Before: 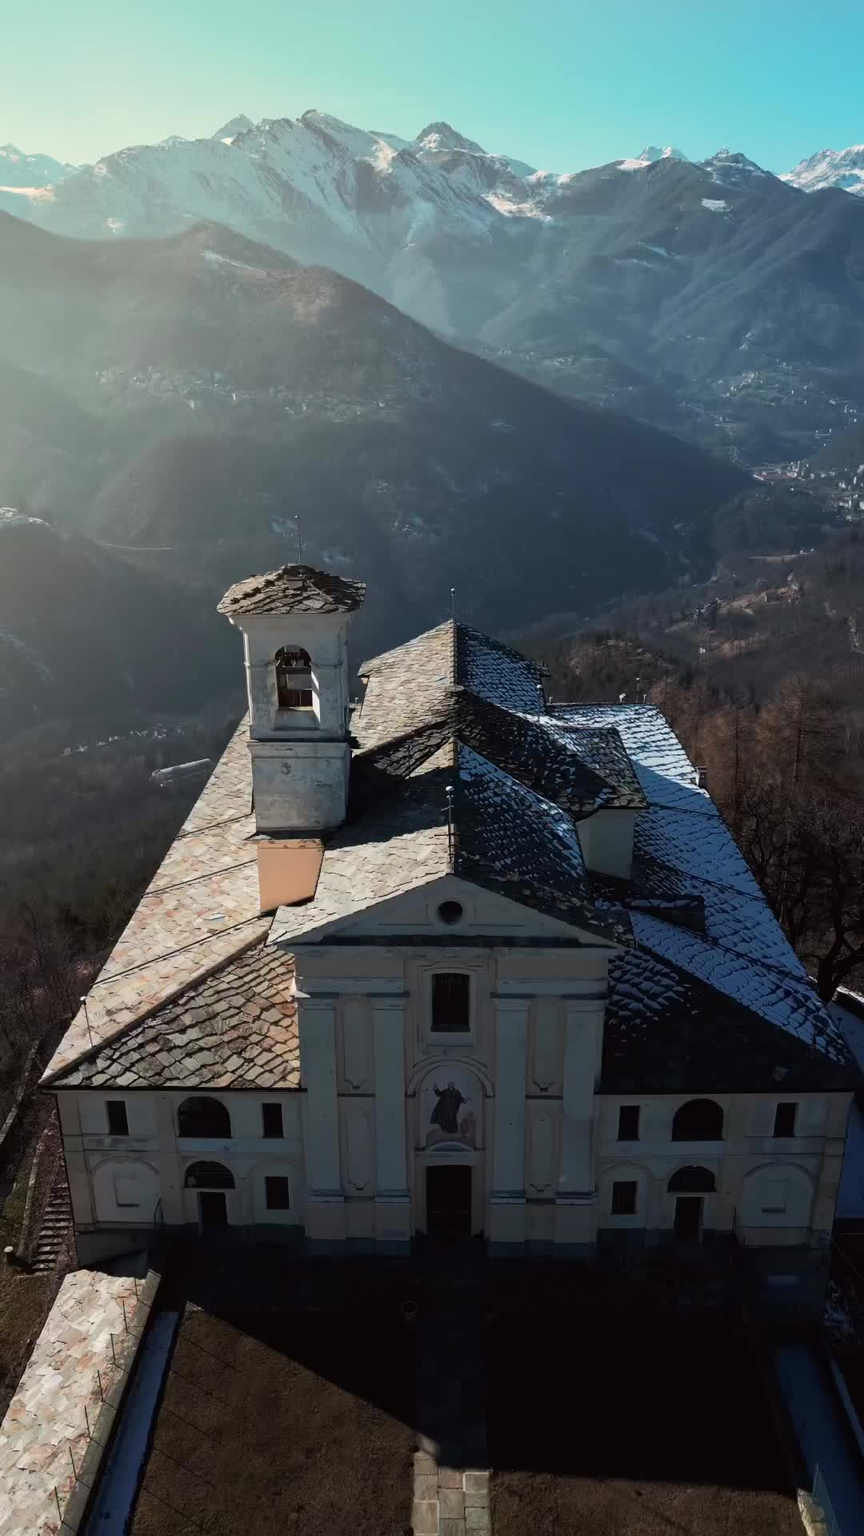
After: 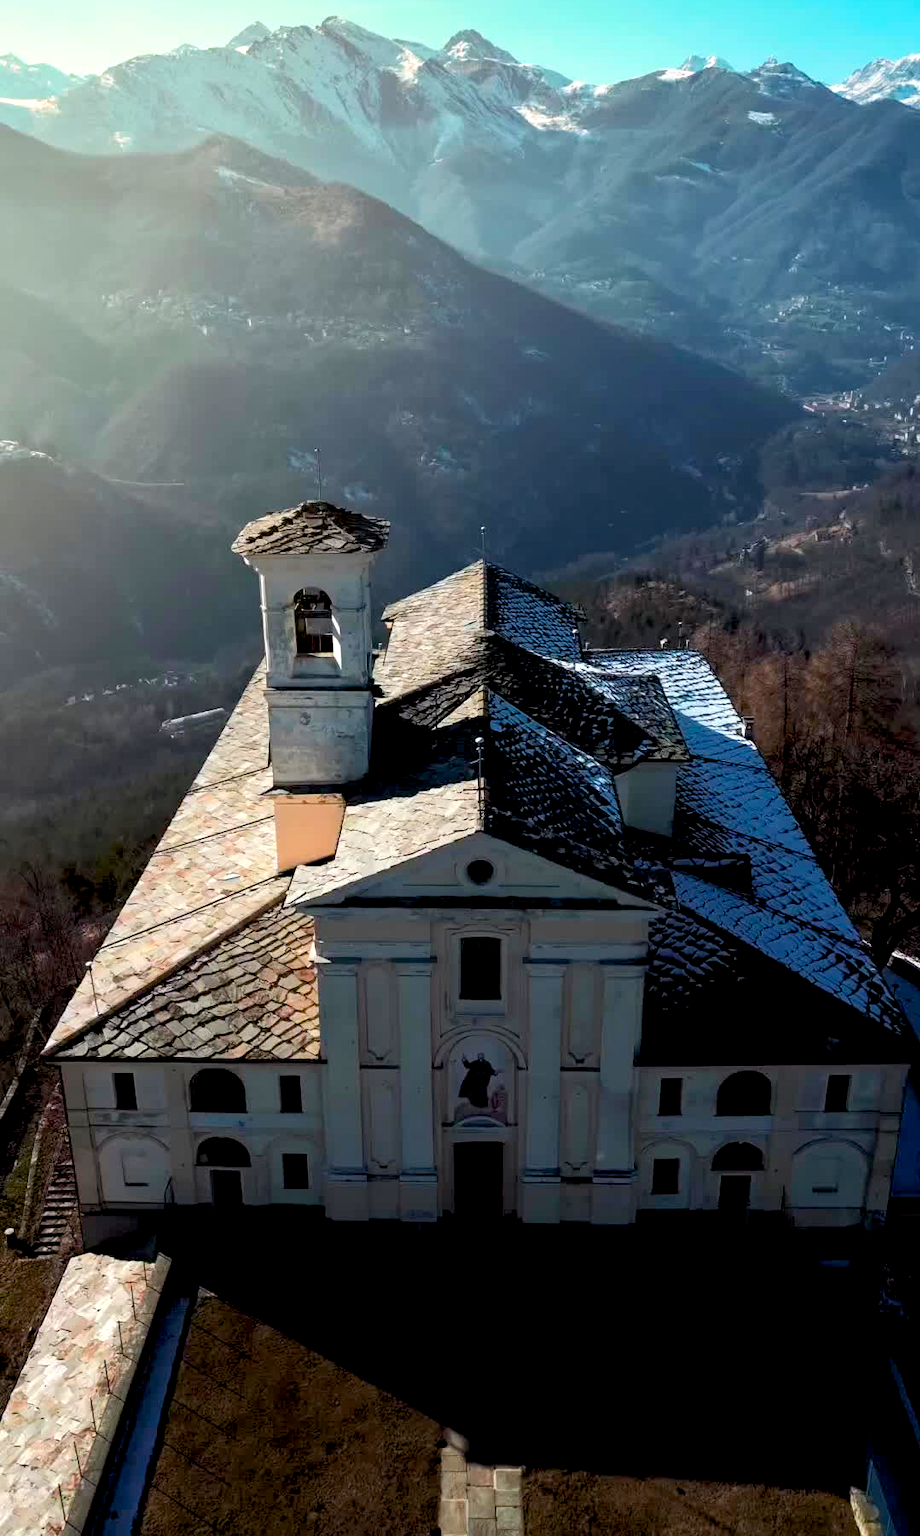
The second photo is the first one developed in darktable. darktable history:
crop and rotate: top 6.197%
color balance rgb: global offset › luminance -0.866%, perceptual saturation grading › global saturation 25.646%, perceptual brilliance grading › global brilliance 9.726%, perceptual brilliance grading › shadows 15.251%, global vibrance 2.916%
local contrast: highlights 106%, shadows 102%, detail 119%, midtone range 0.2
